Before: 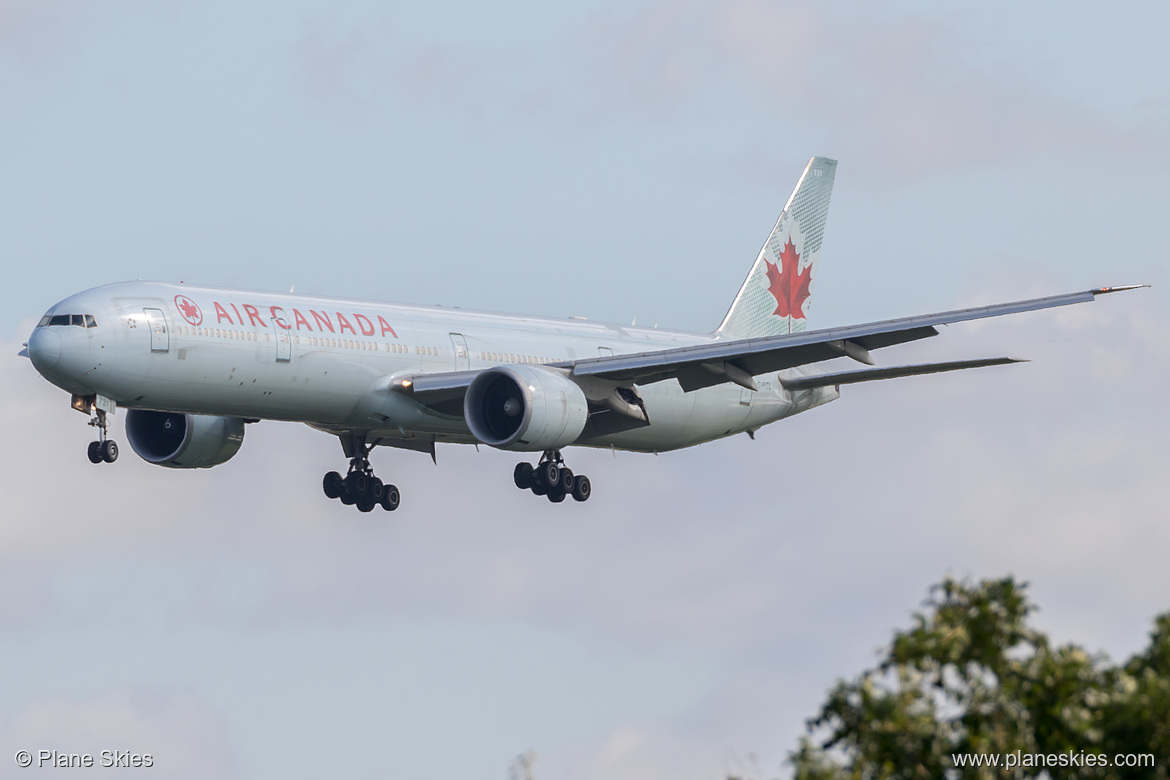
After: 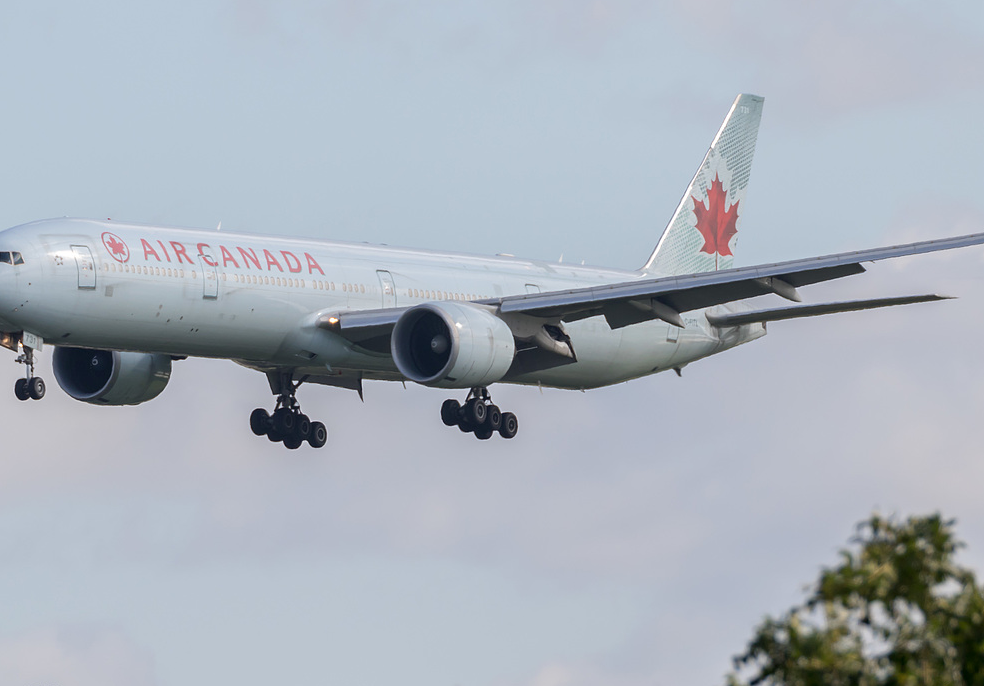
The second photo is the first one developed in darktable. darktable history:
crop: left 6.32%, top 8.182%, right 9.544%, bottom 3.846%
